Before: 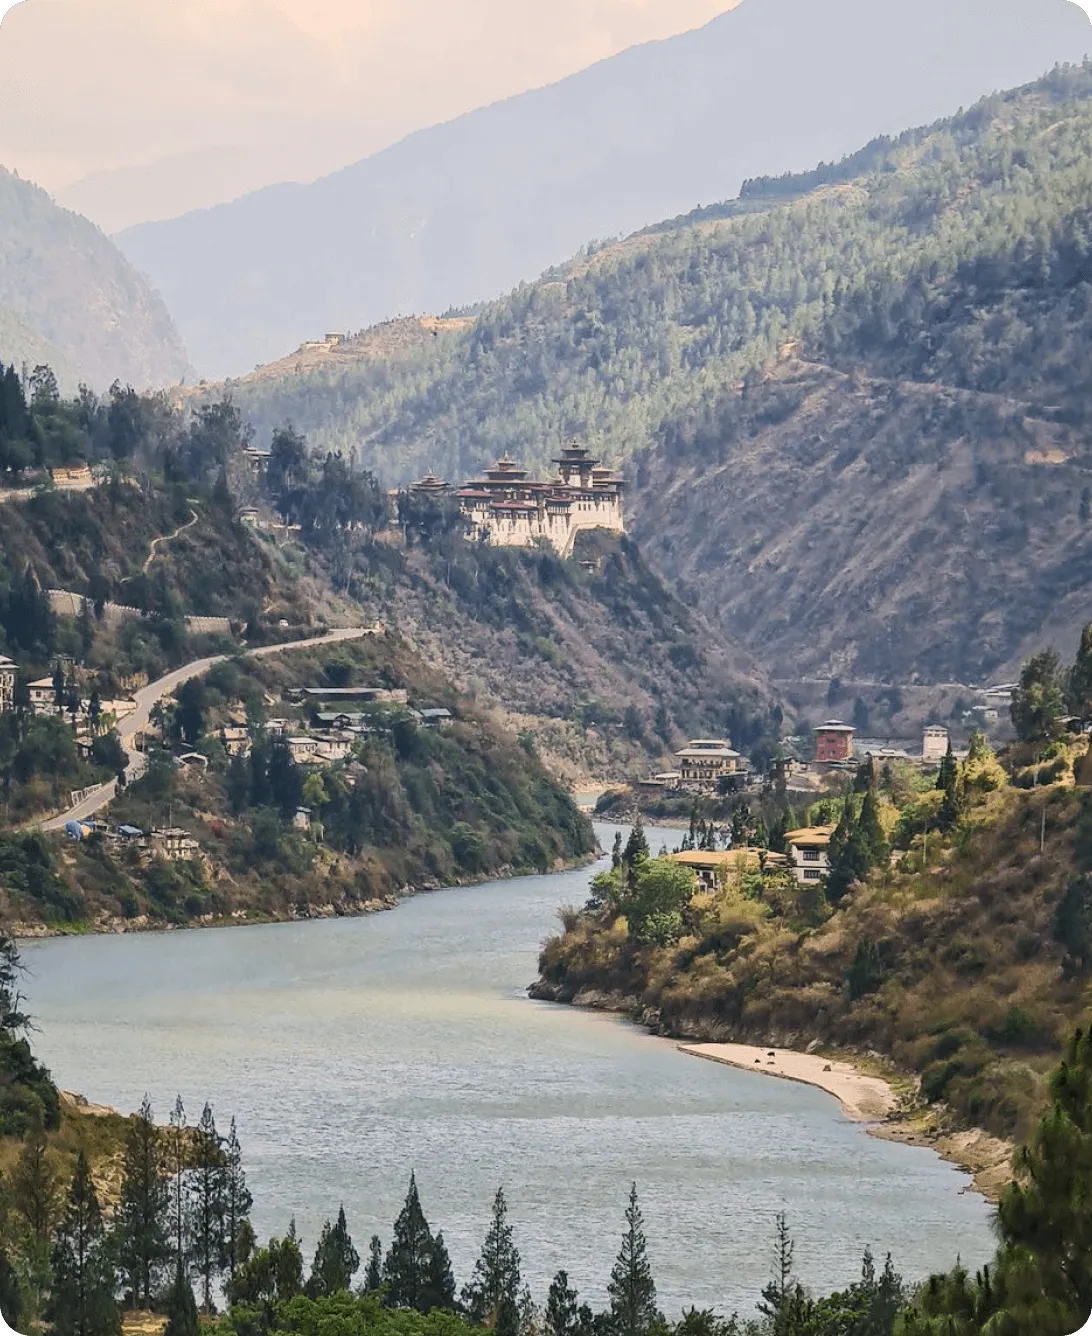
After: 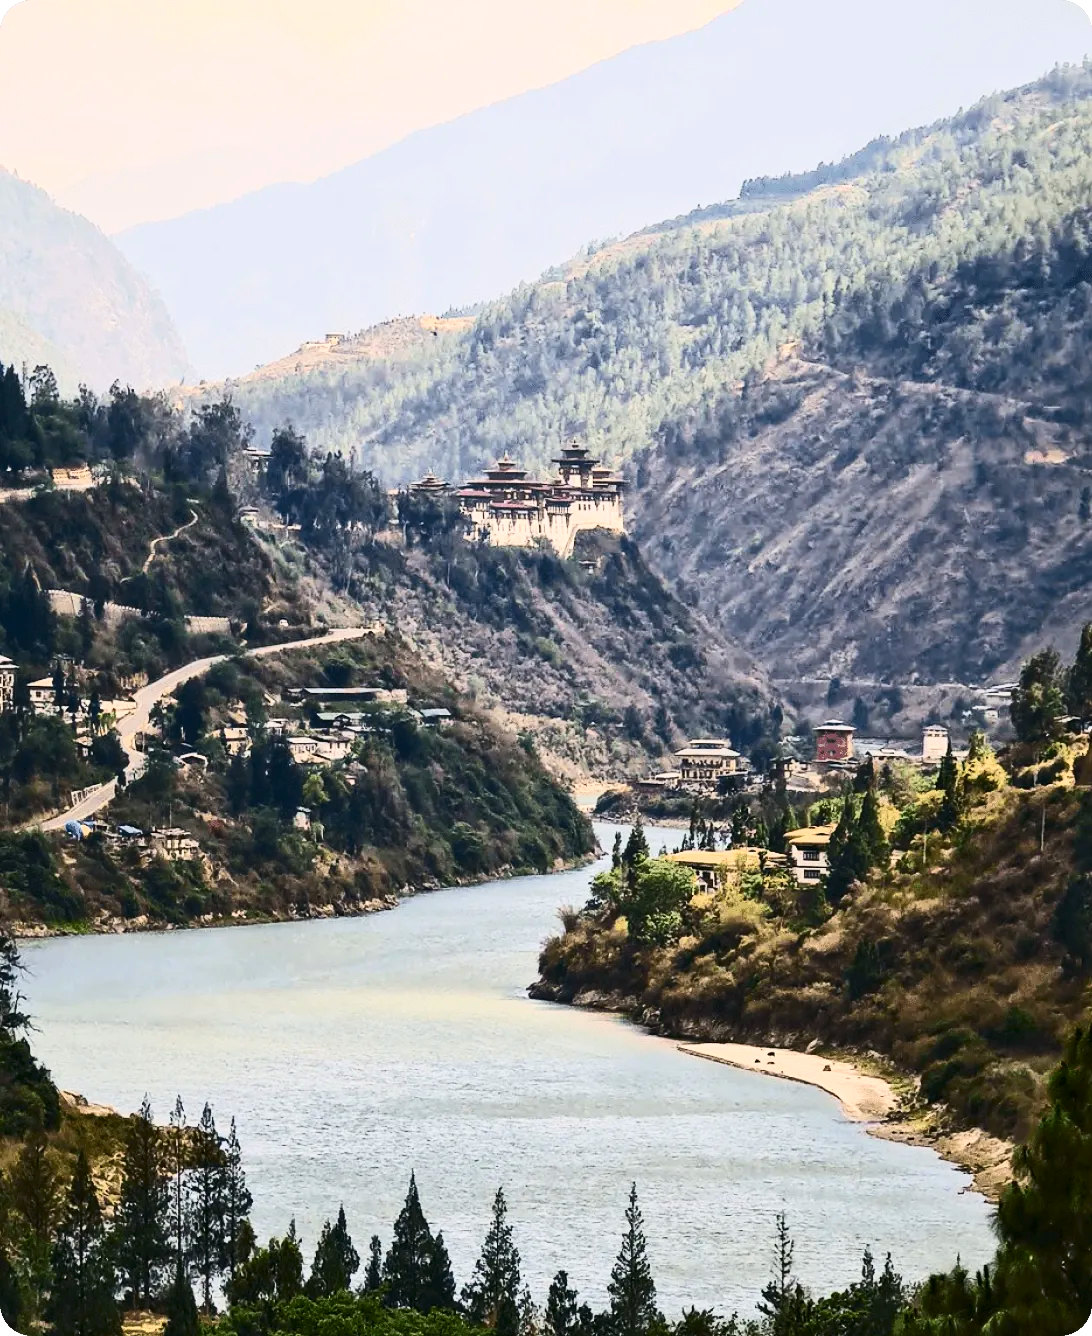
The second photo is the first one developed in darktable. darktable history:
contrast brightness saturation: contrast 0.402, brightness 0.042, saturation 0.25
